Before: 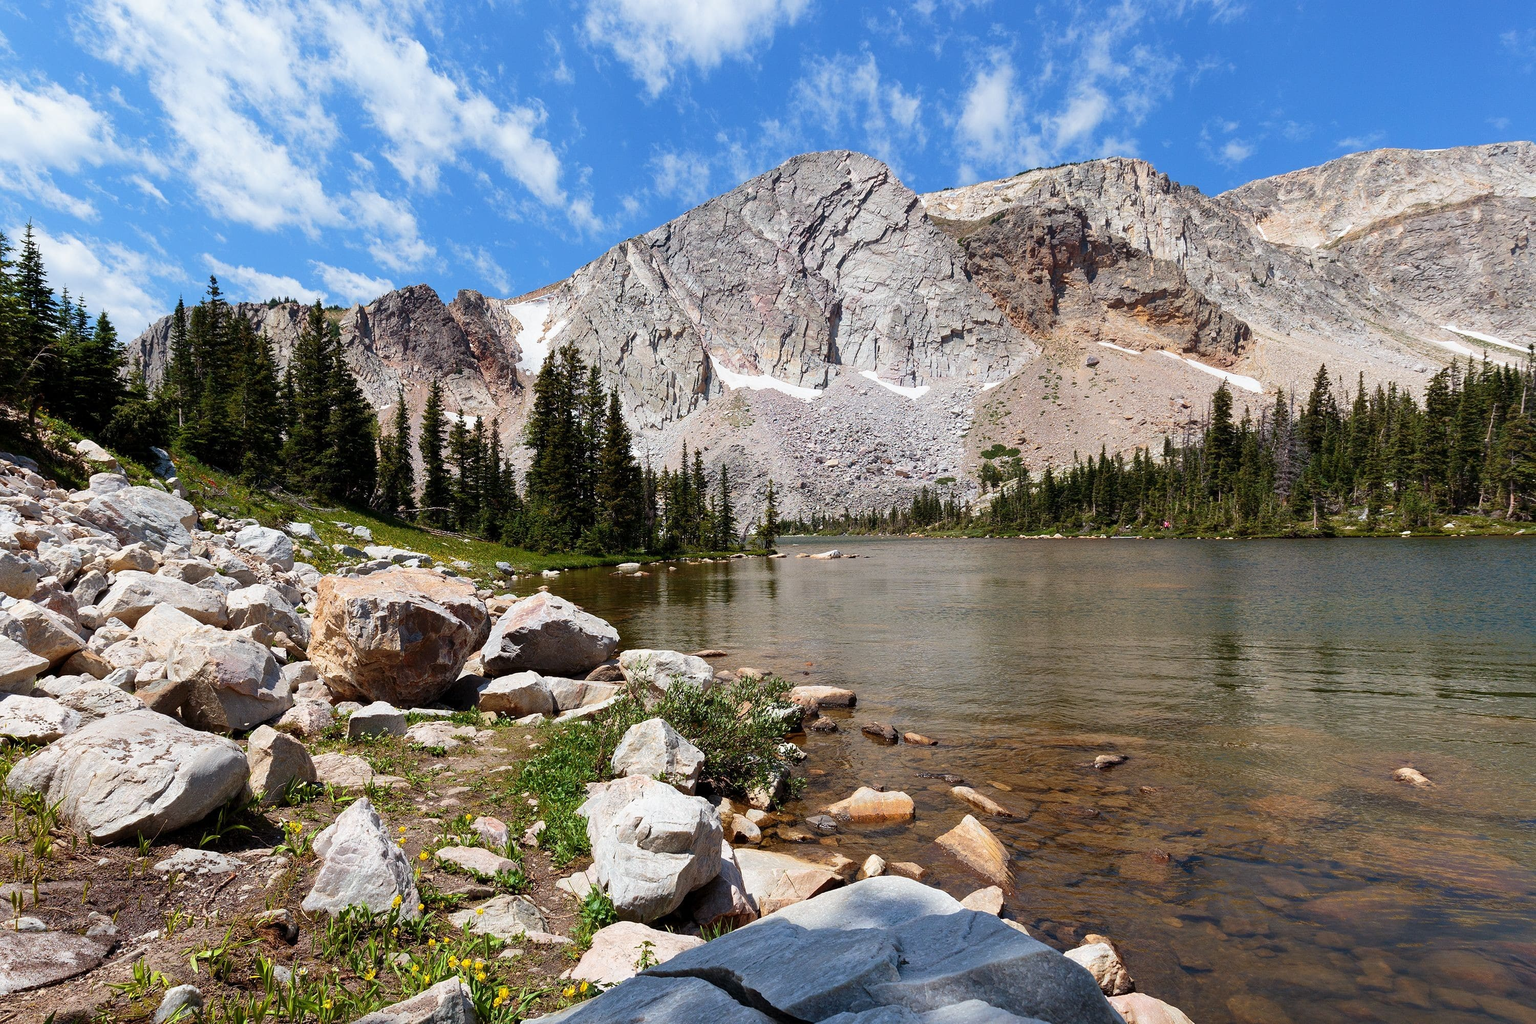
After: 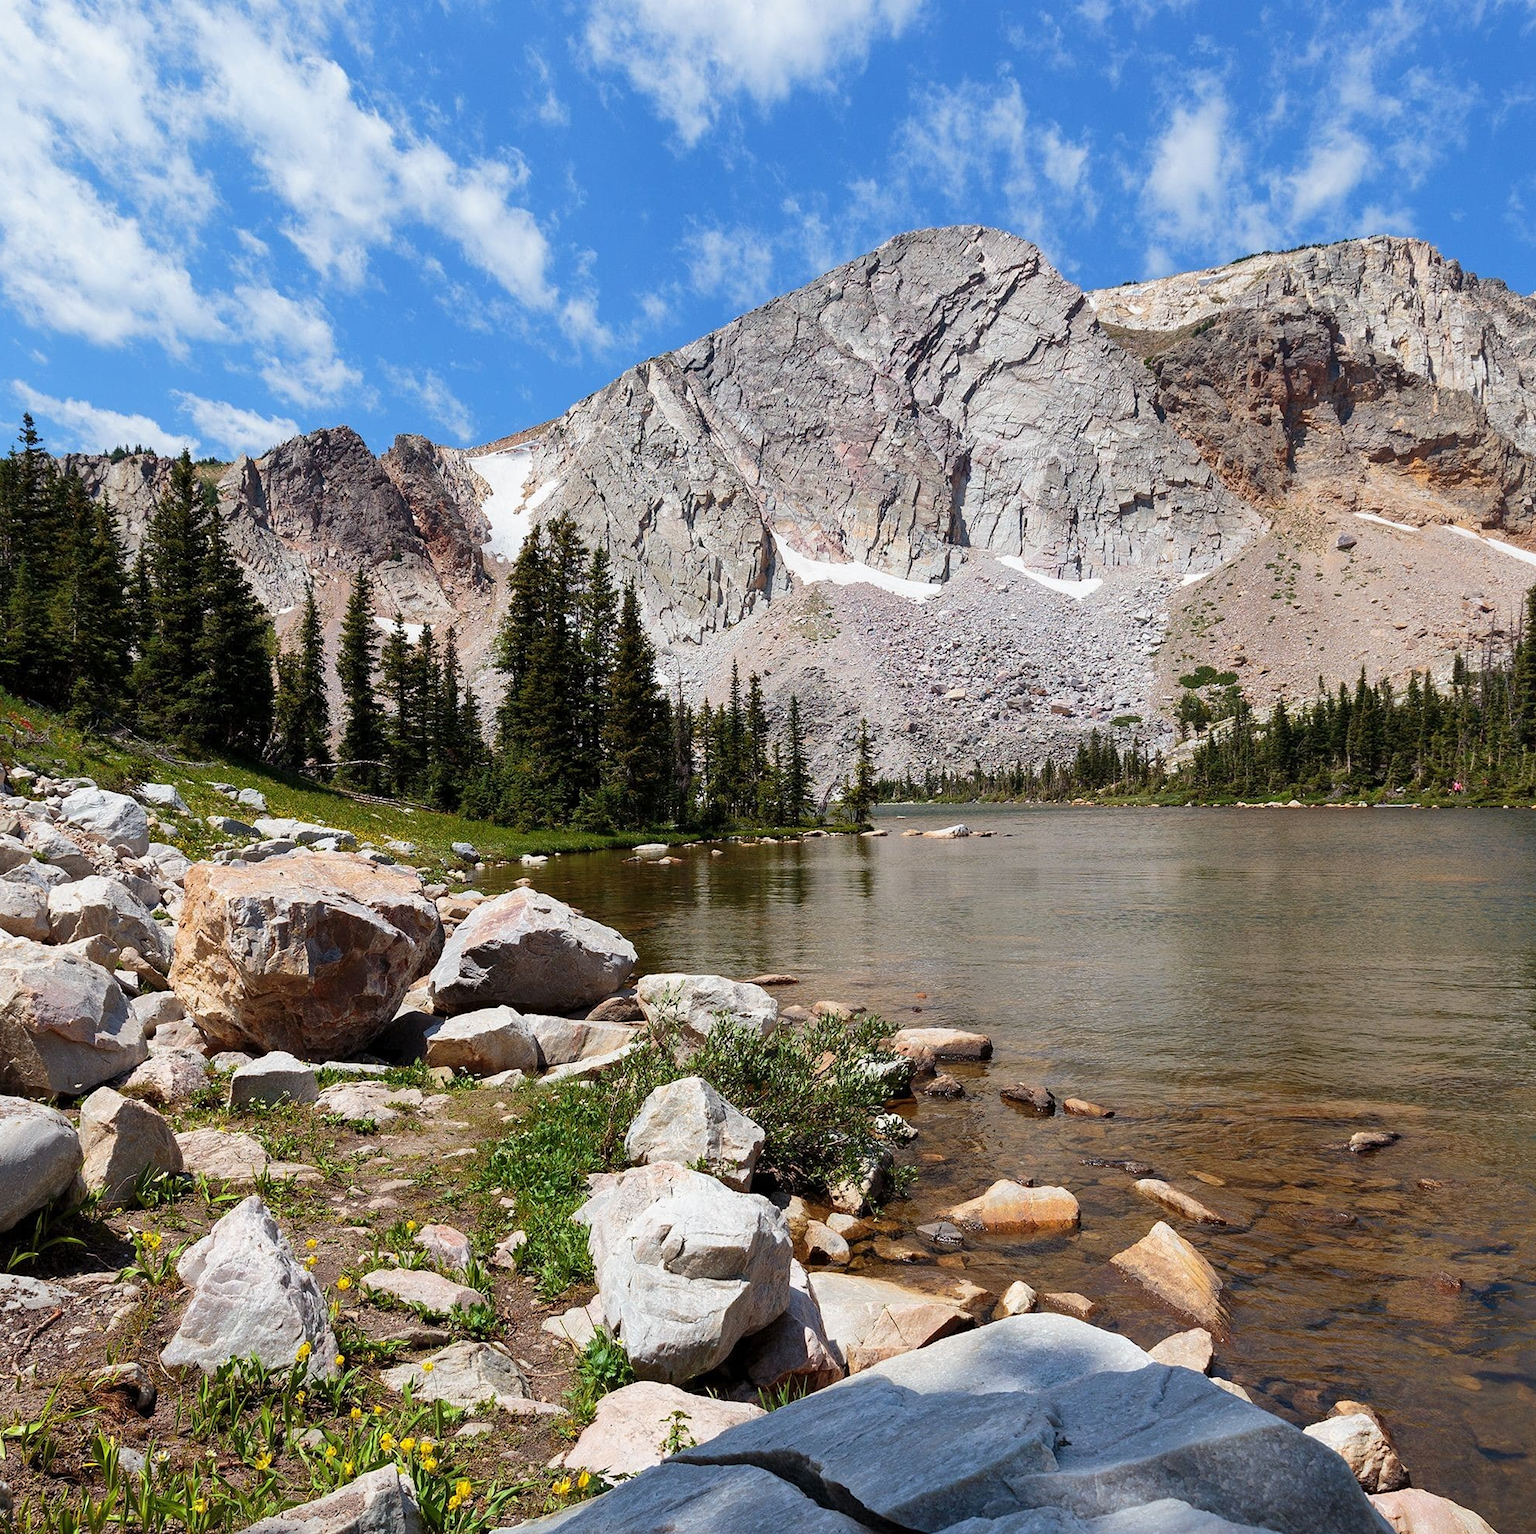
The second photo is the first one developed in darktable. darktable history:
crop and rotate: left 12.68%, right 20.607%
shadows and highlights: shadows 25.14, highlights -25.48, highlights color adjustment 0.443%
